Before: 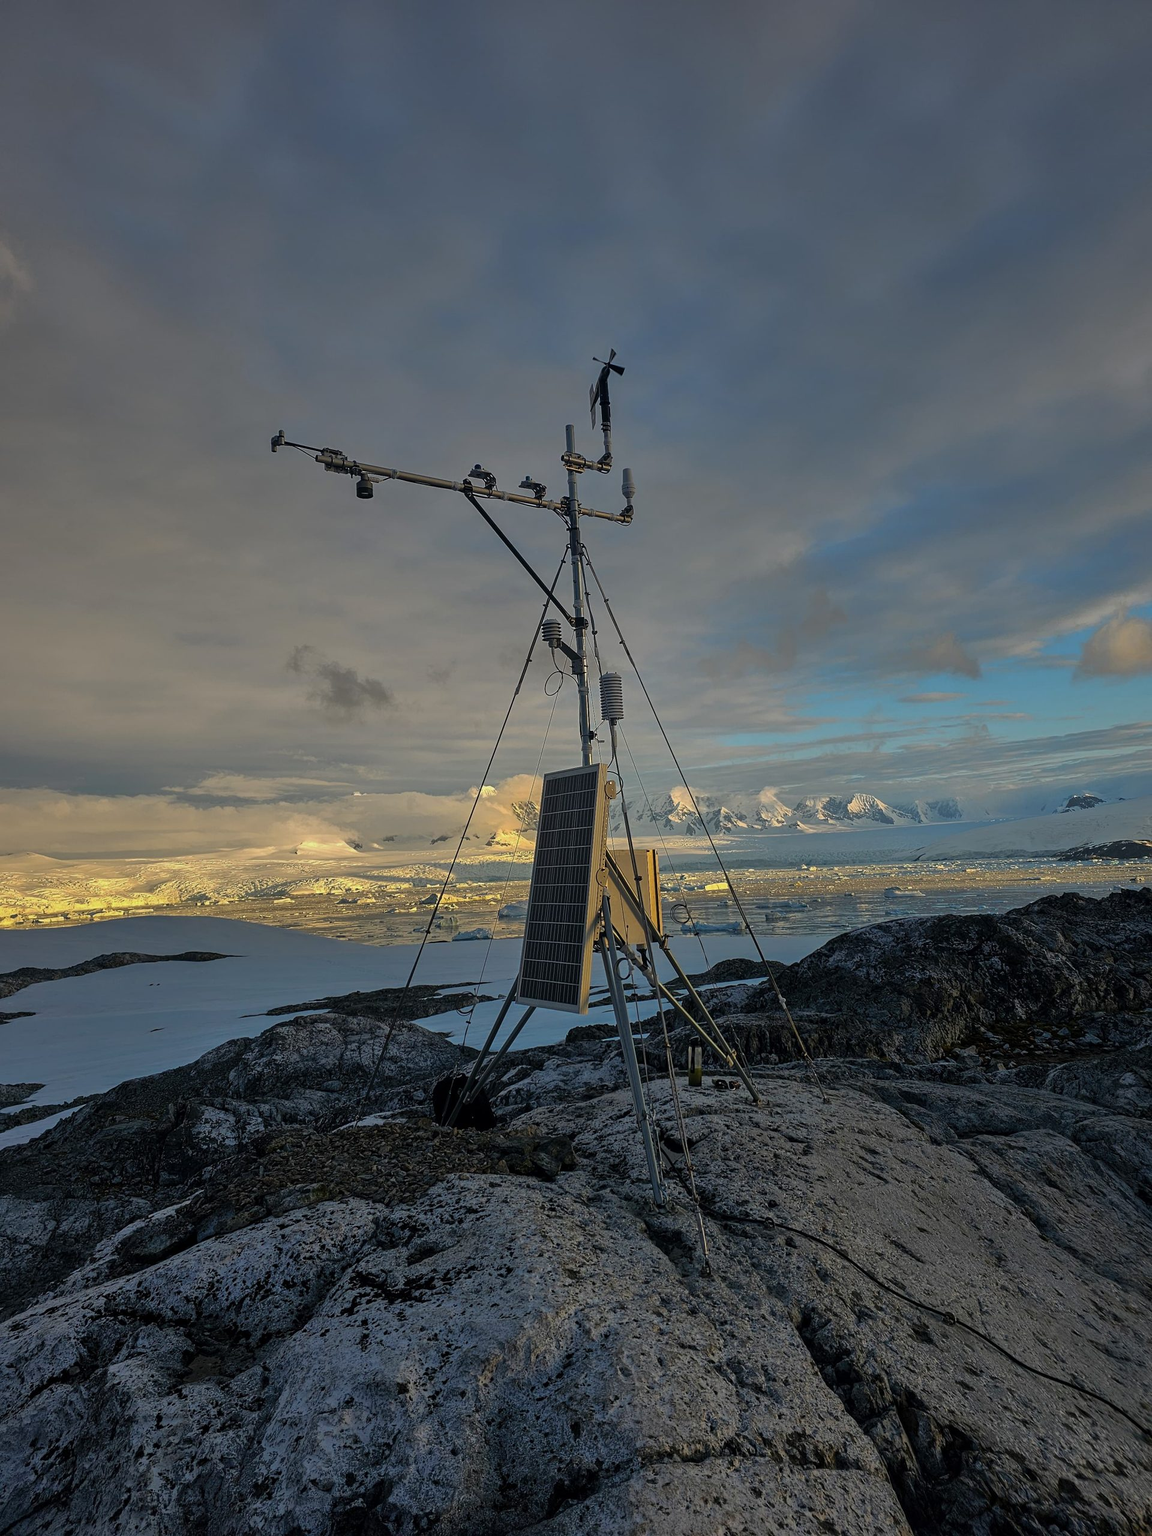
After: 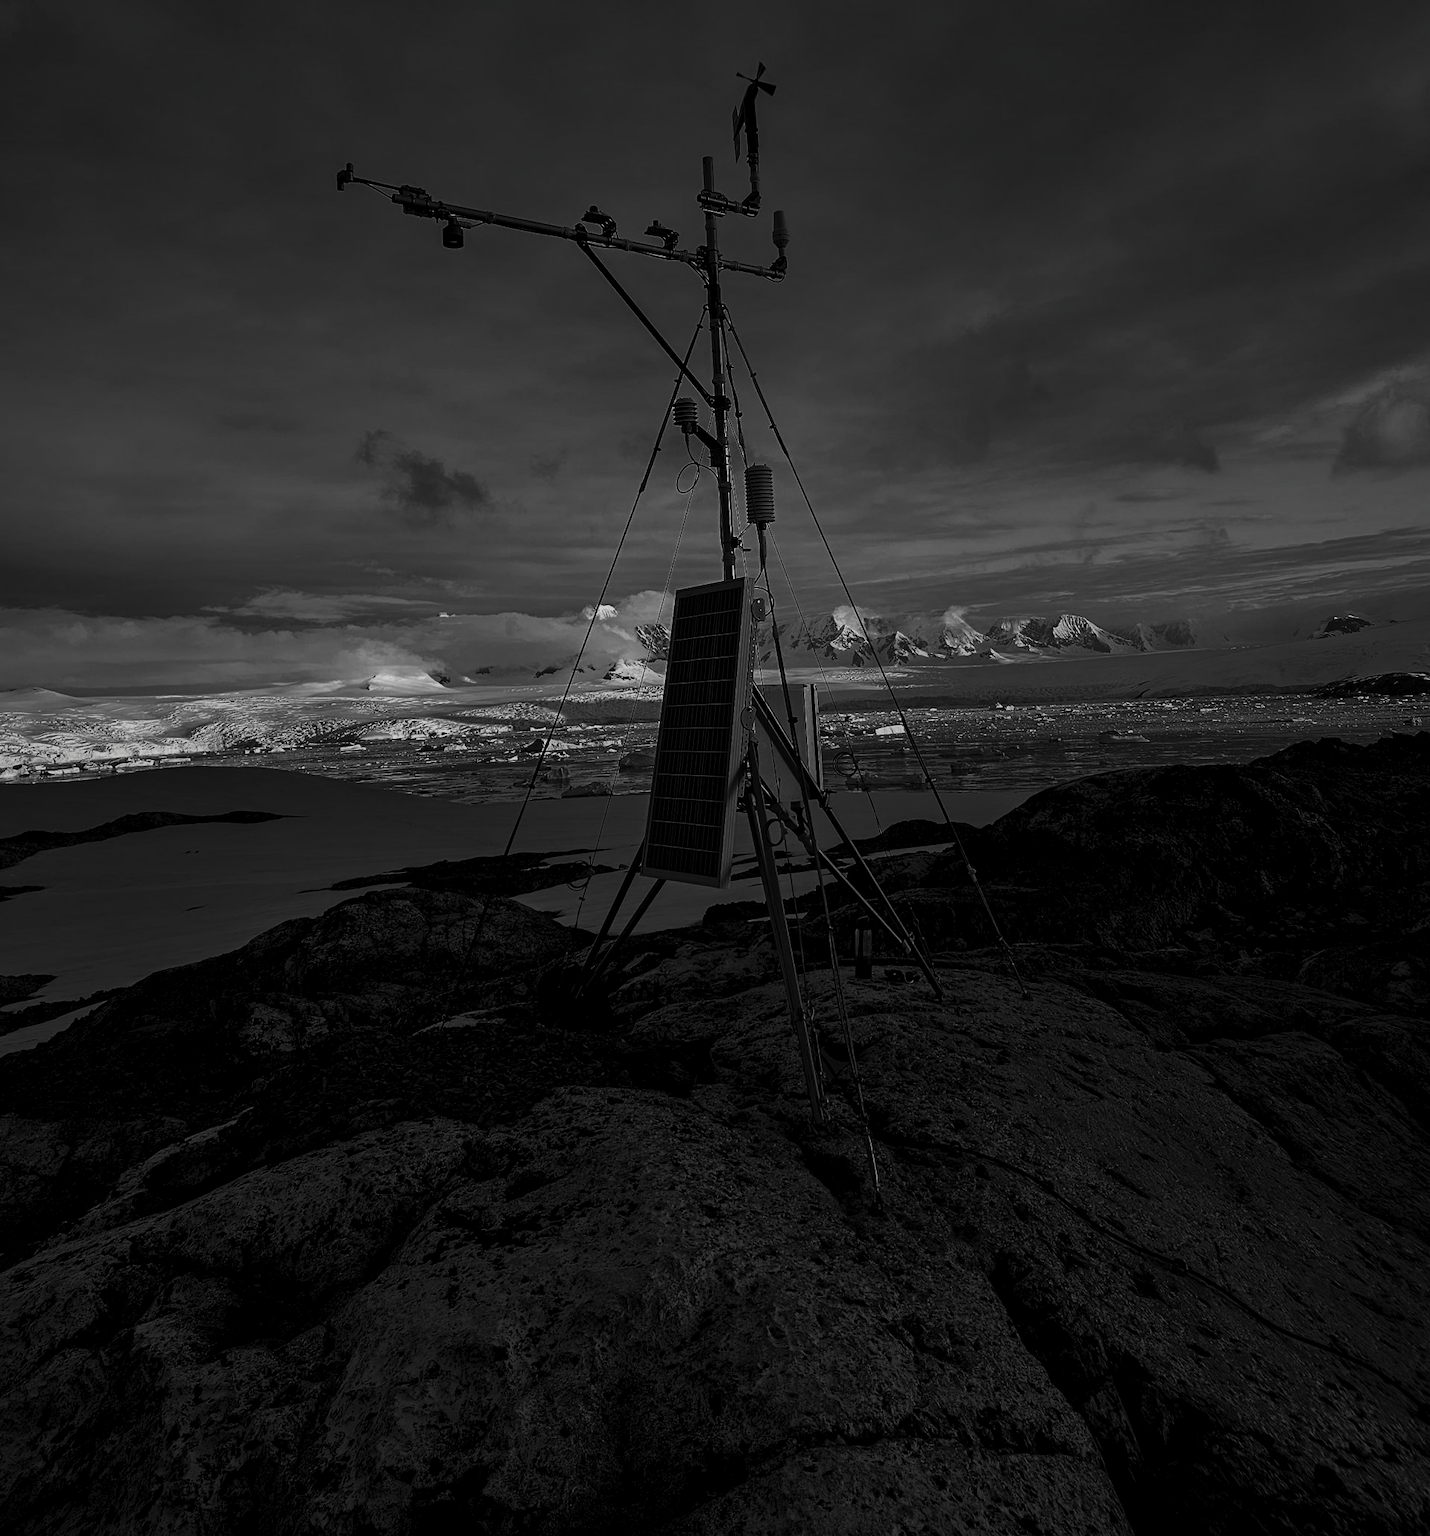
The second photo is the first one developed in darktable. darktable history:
crop and rotate: top 19.48%
color balance rgb: global offset › luminance -0.337%, global offset › chroma 0.117%, global offset › hue 165.63°, perceptual saturation grading › global saturation 0.777%, perceptual saturation grading › mid-tones 11.346%, saturation formula JzAzBz (2021)
contrast brightness saturation: contrast 0.533, brightness 0.49, saturation -0.991
filmic rgb: middle gray luminance 12.87%, black relative exposure -10.2 EV, white relative exposure 3.47 EV, target black luminance 0%, hardness 5.65, latitude 44.82%, contrast 1.217, highlights saturation mix 4.15%, shadows ↔ highlights balance 26.5%, color science v6 (2022)
tone equalizer: -8 EV -2 EV, -7 EV -1.97 EV, -6 EV -1.99 EV, -5 EV -1.98 EV, -4 EV -1.98 EV, -3 EV -1.98 EV, -2 EV -1.98 EV, -1 EV -1.62 EV, +0 EV -1.98 EV
color zones: curves: ch0 [(0, 0.6) (0.129, 0.585) (0.193, 0.596) (0.429, 0.5) (0.571, 0.5) (0.714, 0.5) (0.857, 0.5) (1, 0.6)]; ch1 [(0, 0.453) (0.112, 0.245) (0.213, 0.252) (0.429, 0.233) (0.571, 0.231) (0.683, 0.242) (0.857, 0.296) (1, 0.453)]
